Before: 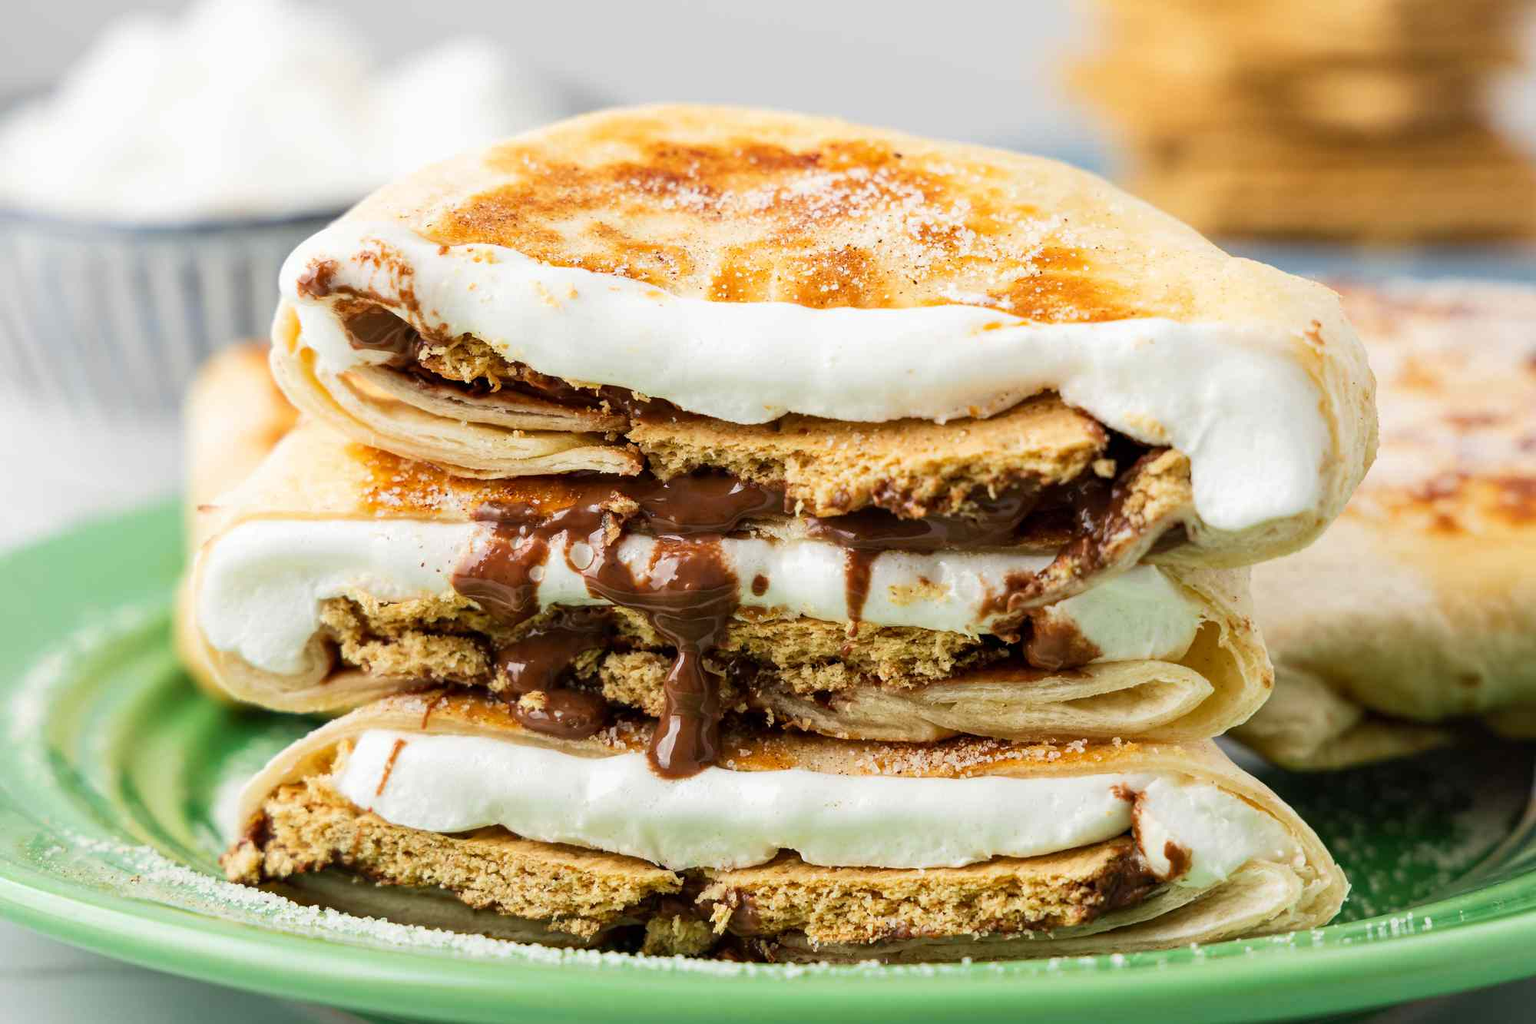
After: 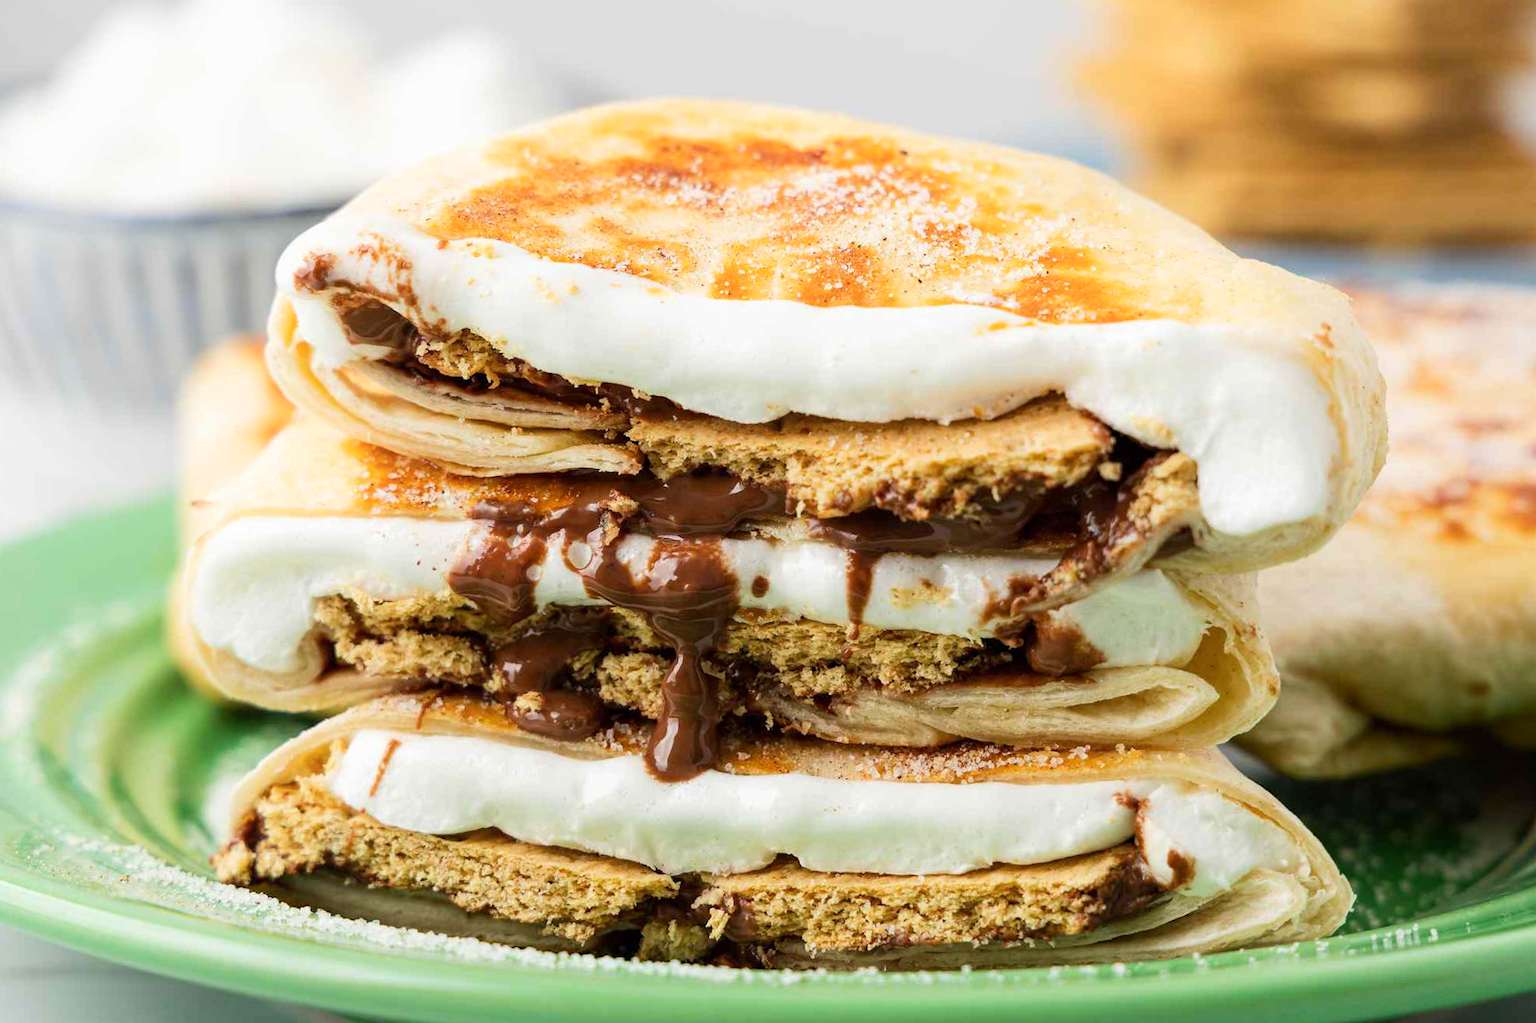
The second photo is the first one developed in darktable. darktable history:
shadows and highlights: shadows -70, highlights 35, soften with gaussian
crop and rotate: angle -0.5°
